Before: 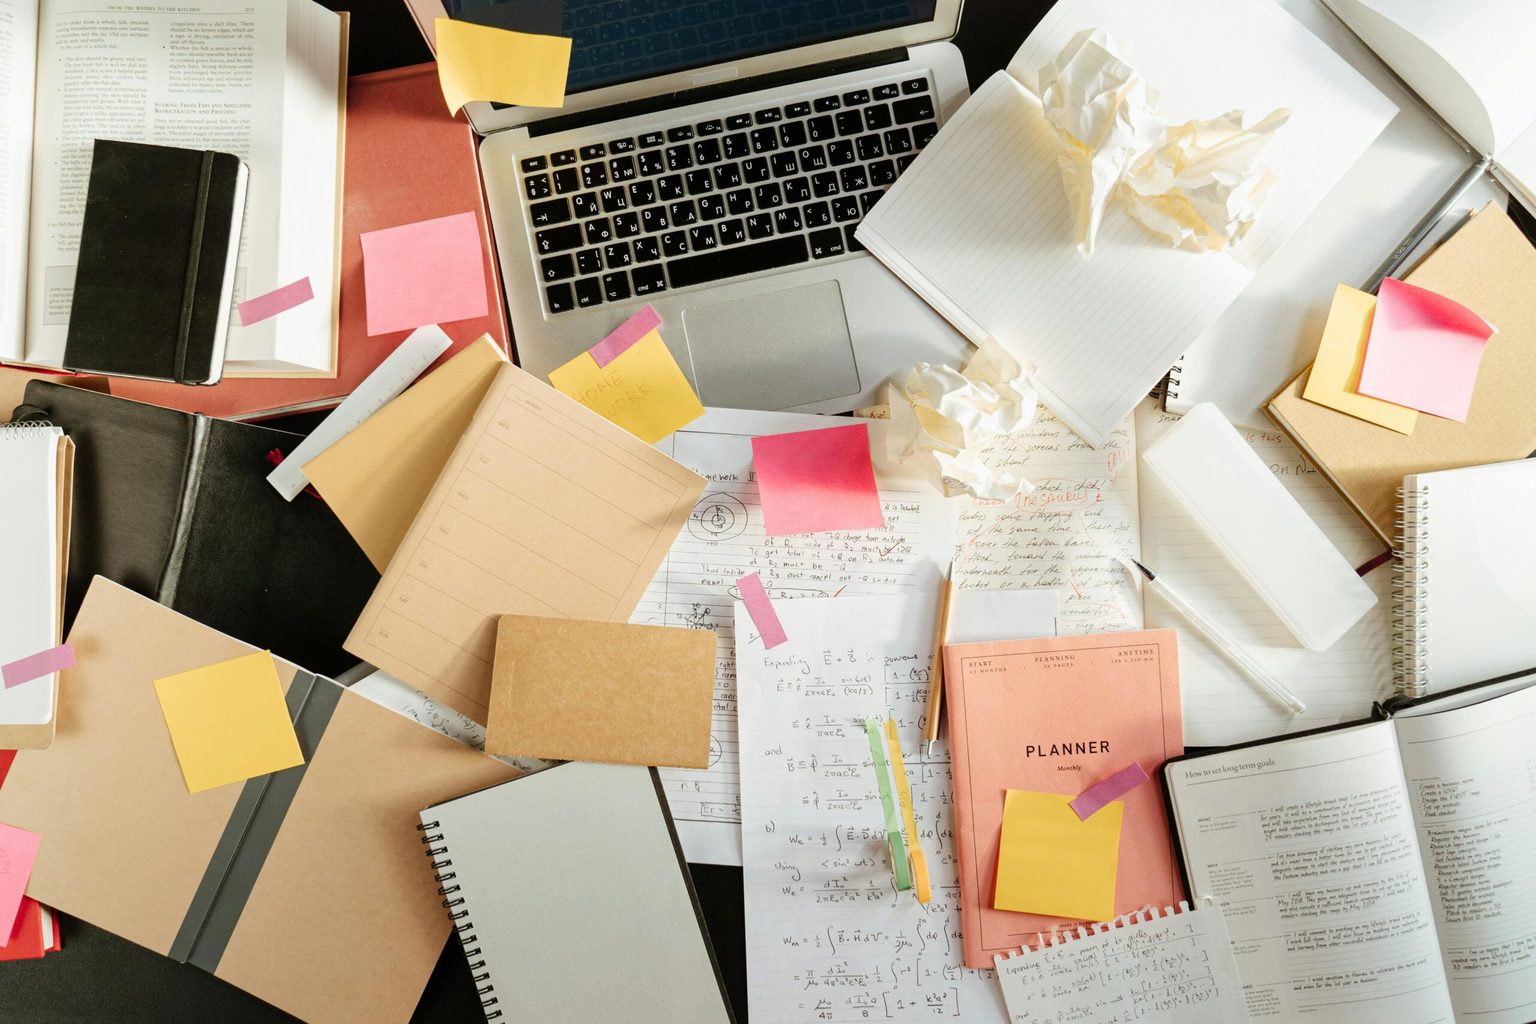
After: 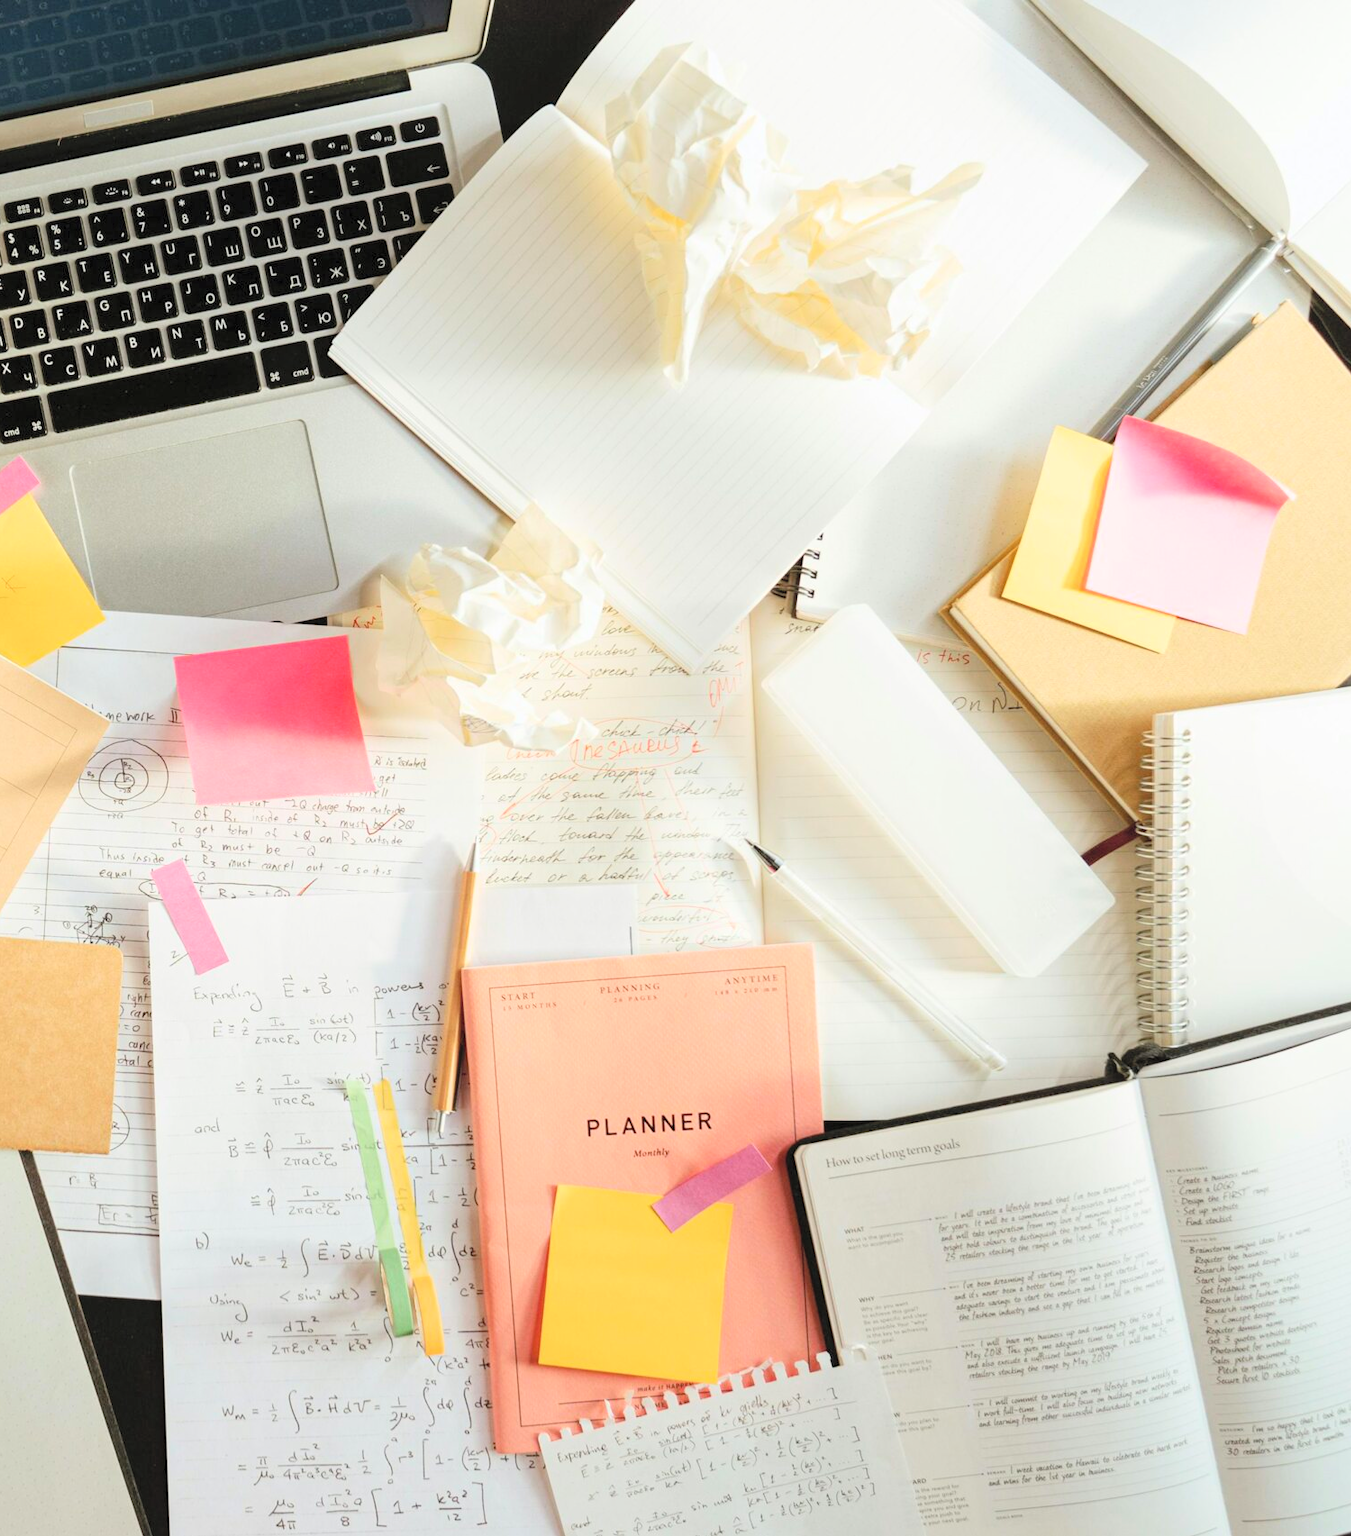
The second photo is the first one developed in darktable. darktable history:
contrast brightness saturation: contrast 0.1, brightness 0.3, saturation 0.14
crop: left 41.402%
